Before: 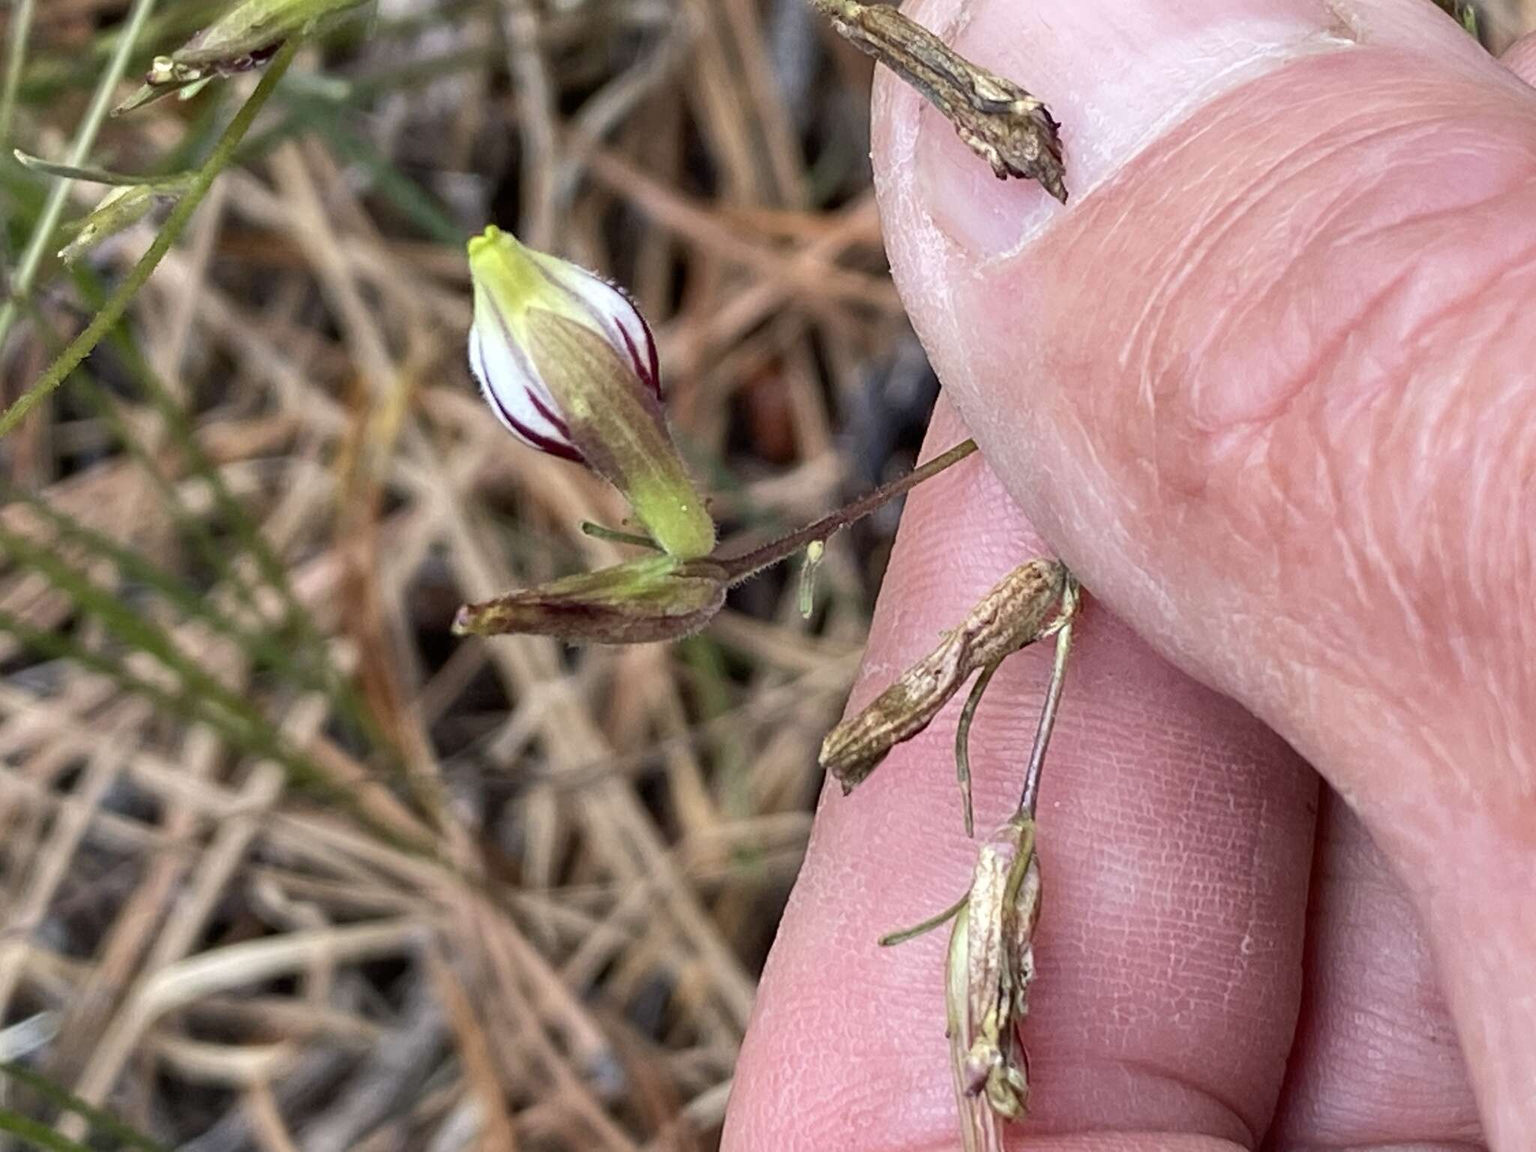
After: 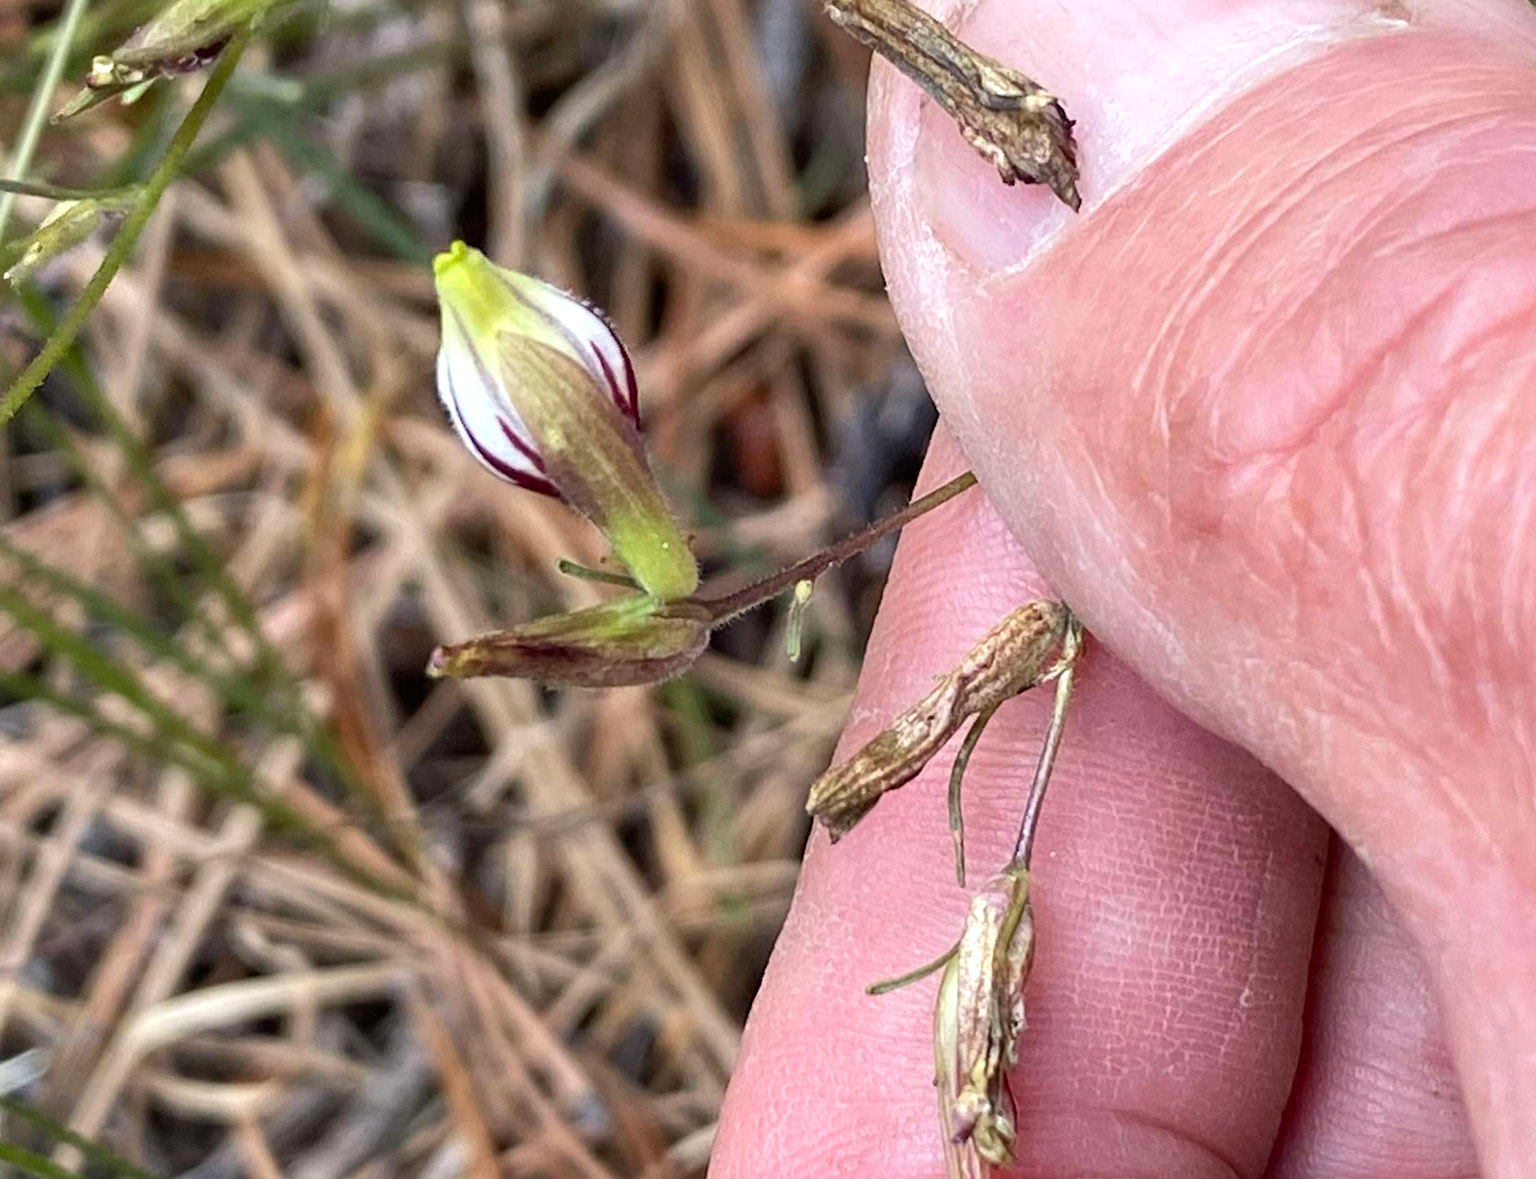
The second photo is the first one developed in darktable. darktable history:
exposure: exposure 0.2 EV, compensate highlight preservation false
rotate and perspective: rotation 0.074°, lens shift (vertical) 0.096, lens shift (horizontal) -0.041, crop left 0.043, crop right 0.952, crop top 0.024, crop bottom 0.979
white balance: red 1, blue 1
